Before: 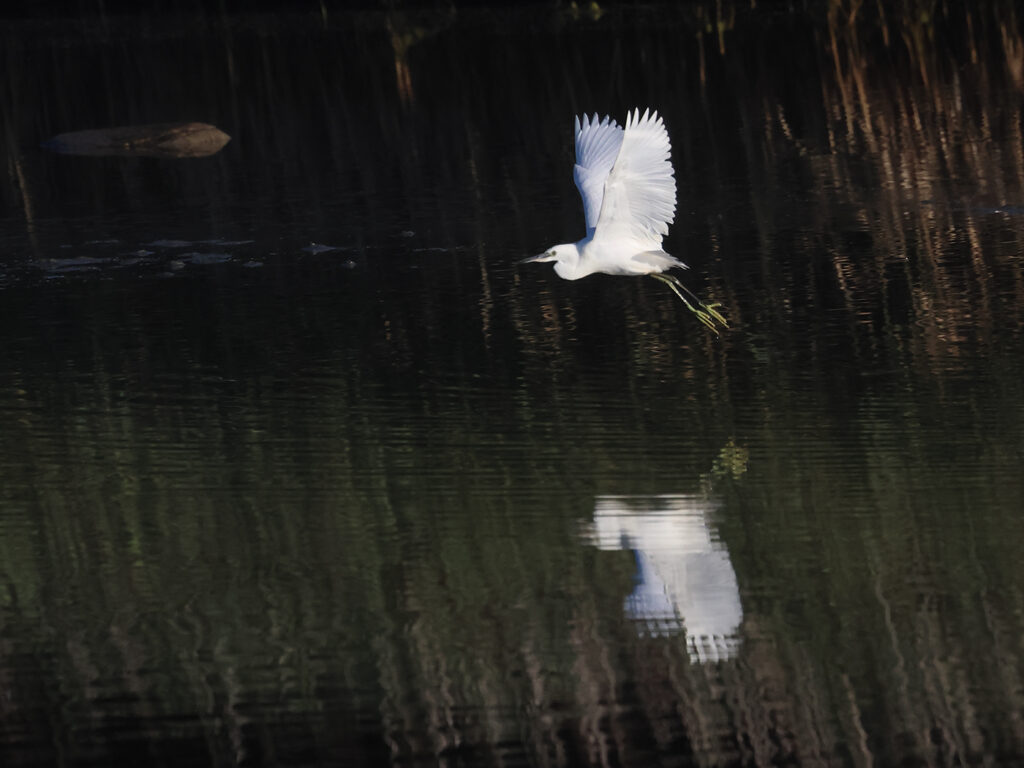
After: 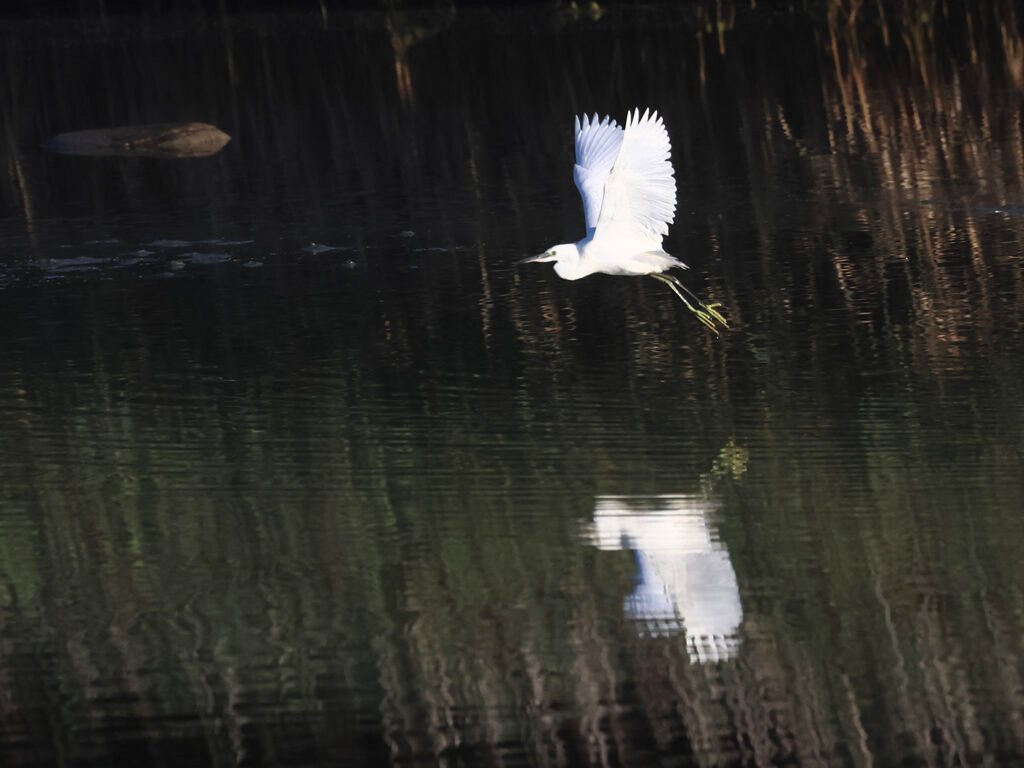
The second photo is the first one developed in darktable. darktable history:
base curve: curves: ch0 [(0, 0) (0.557, 0.834) (1, 1)]
grain: coarseness 0.81 ISO, strength 1.34%, mid-tones bias 0%
